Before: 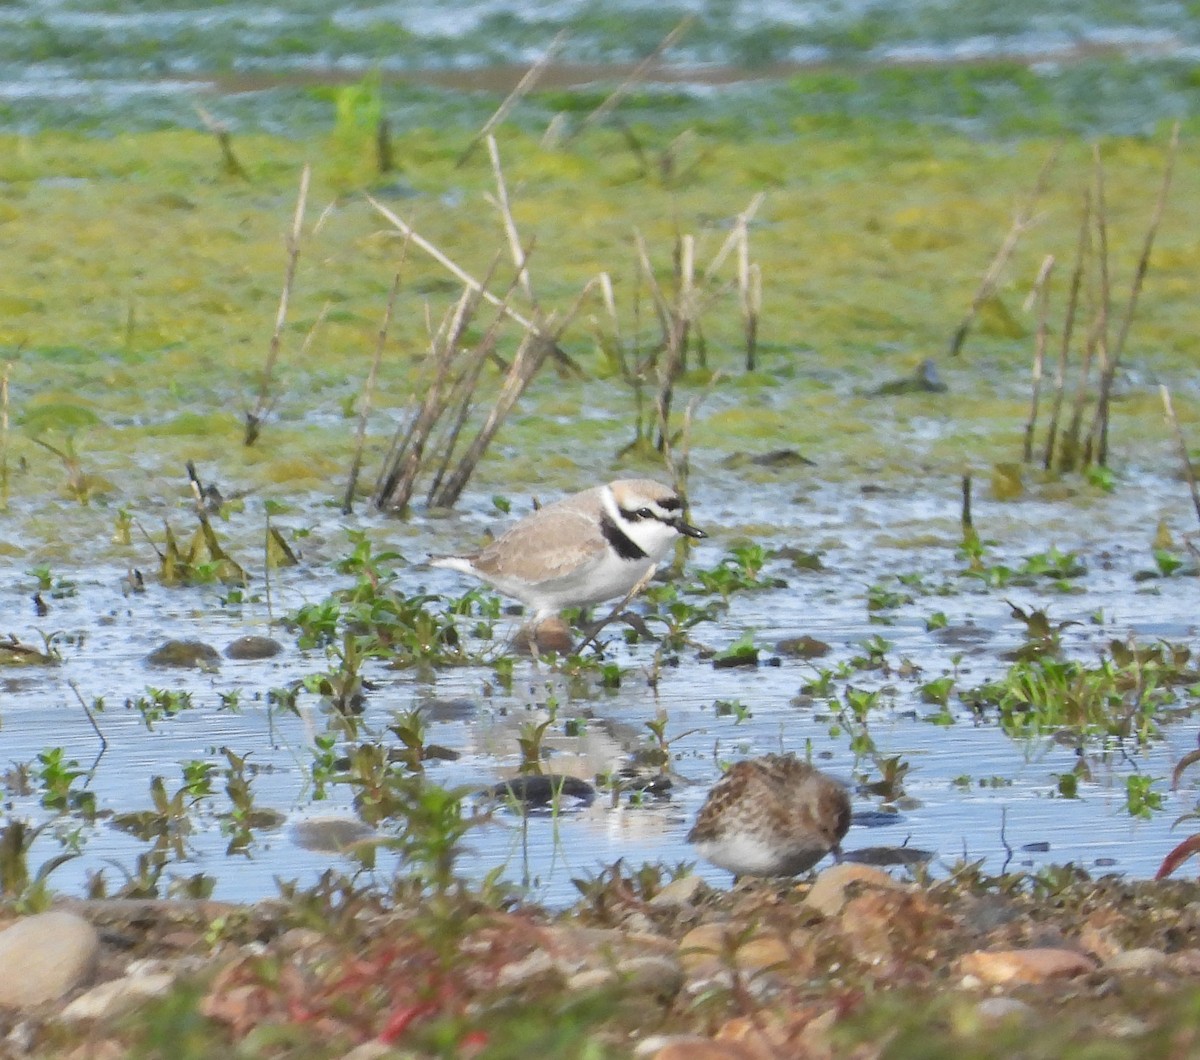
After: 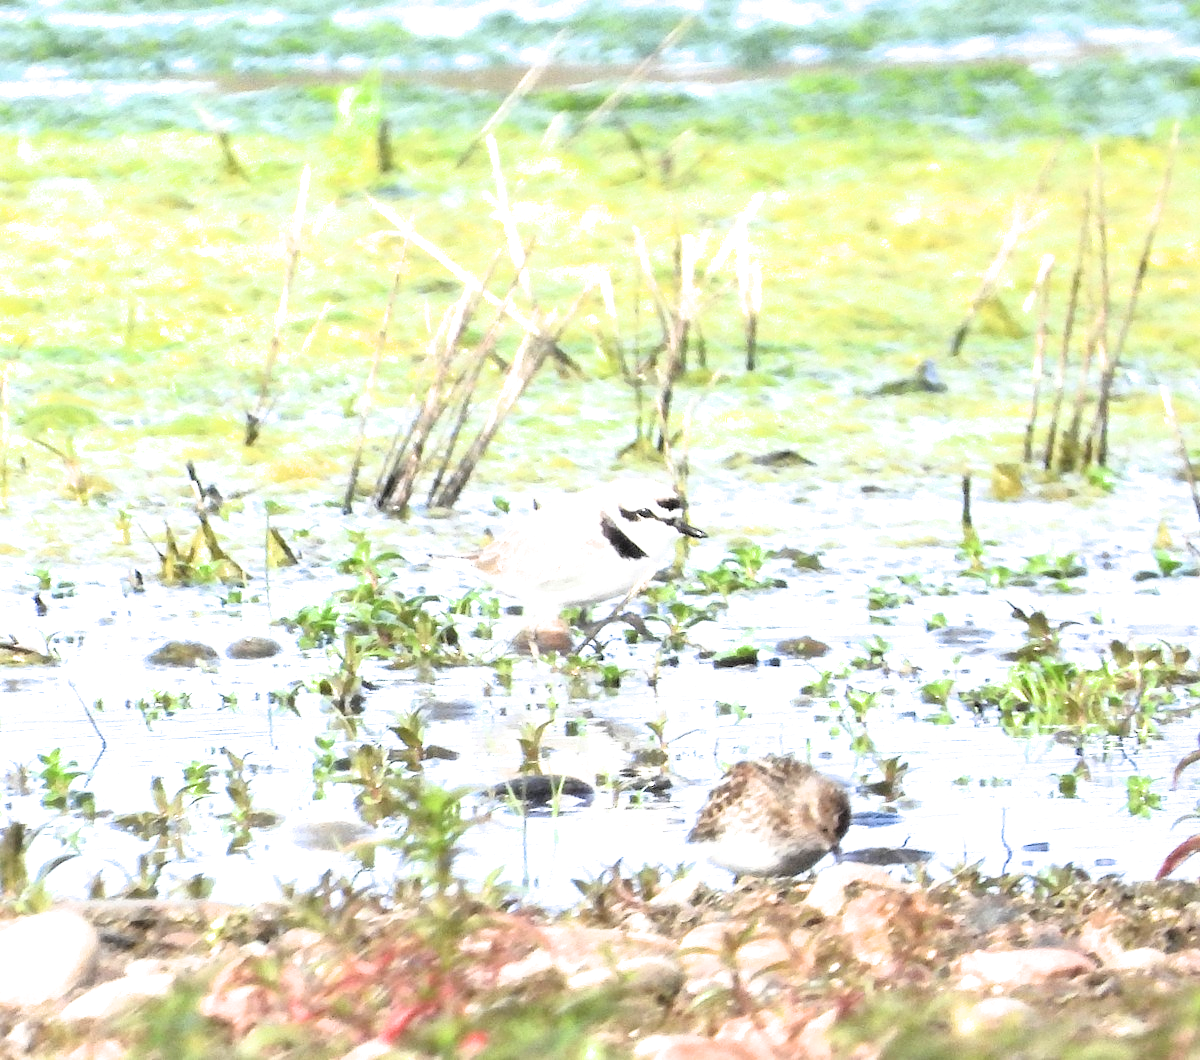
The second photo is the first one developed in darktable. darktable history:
exposure: black level correction 0, exposure 1.2 EV, compensate highlight preservation false
filmic rgb: black relative exposure -3.45 EV, white relative exposure 2.29 EV, threshold 5.97 EV, hardness 3.41, enable highlight reconstruction true
